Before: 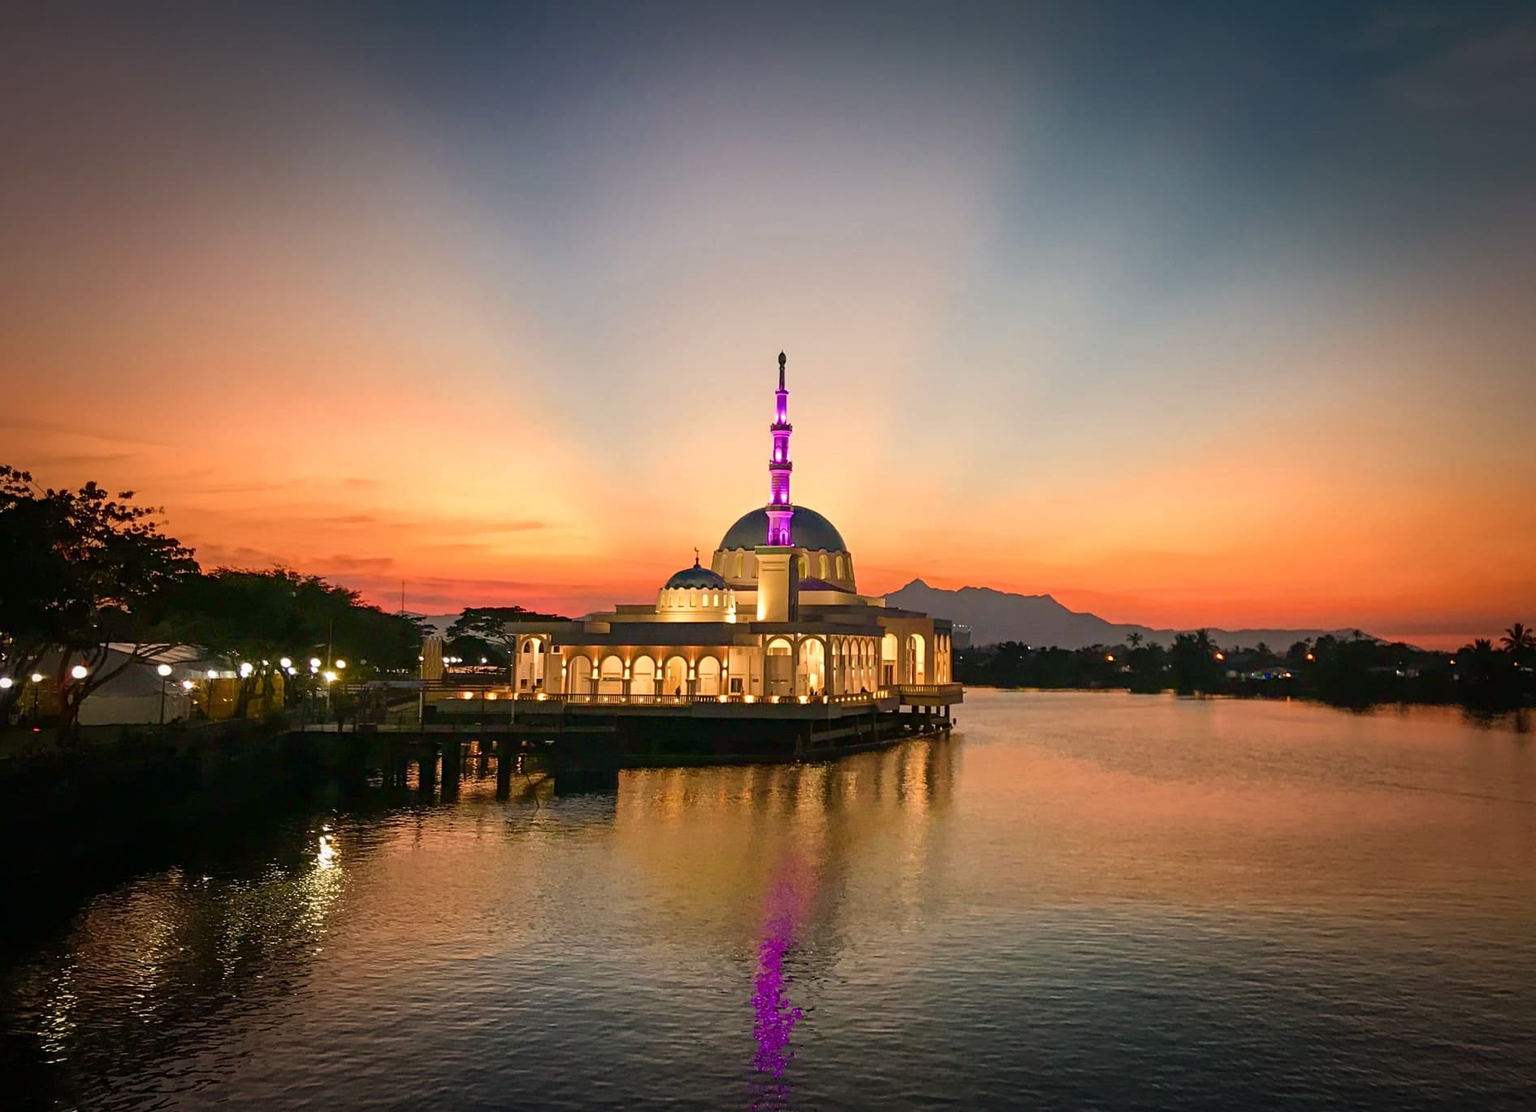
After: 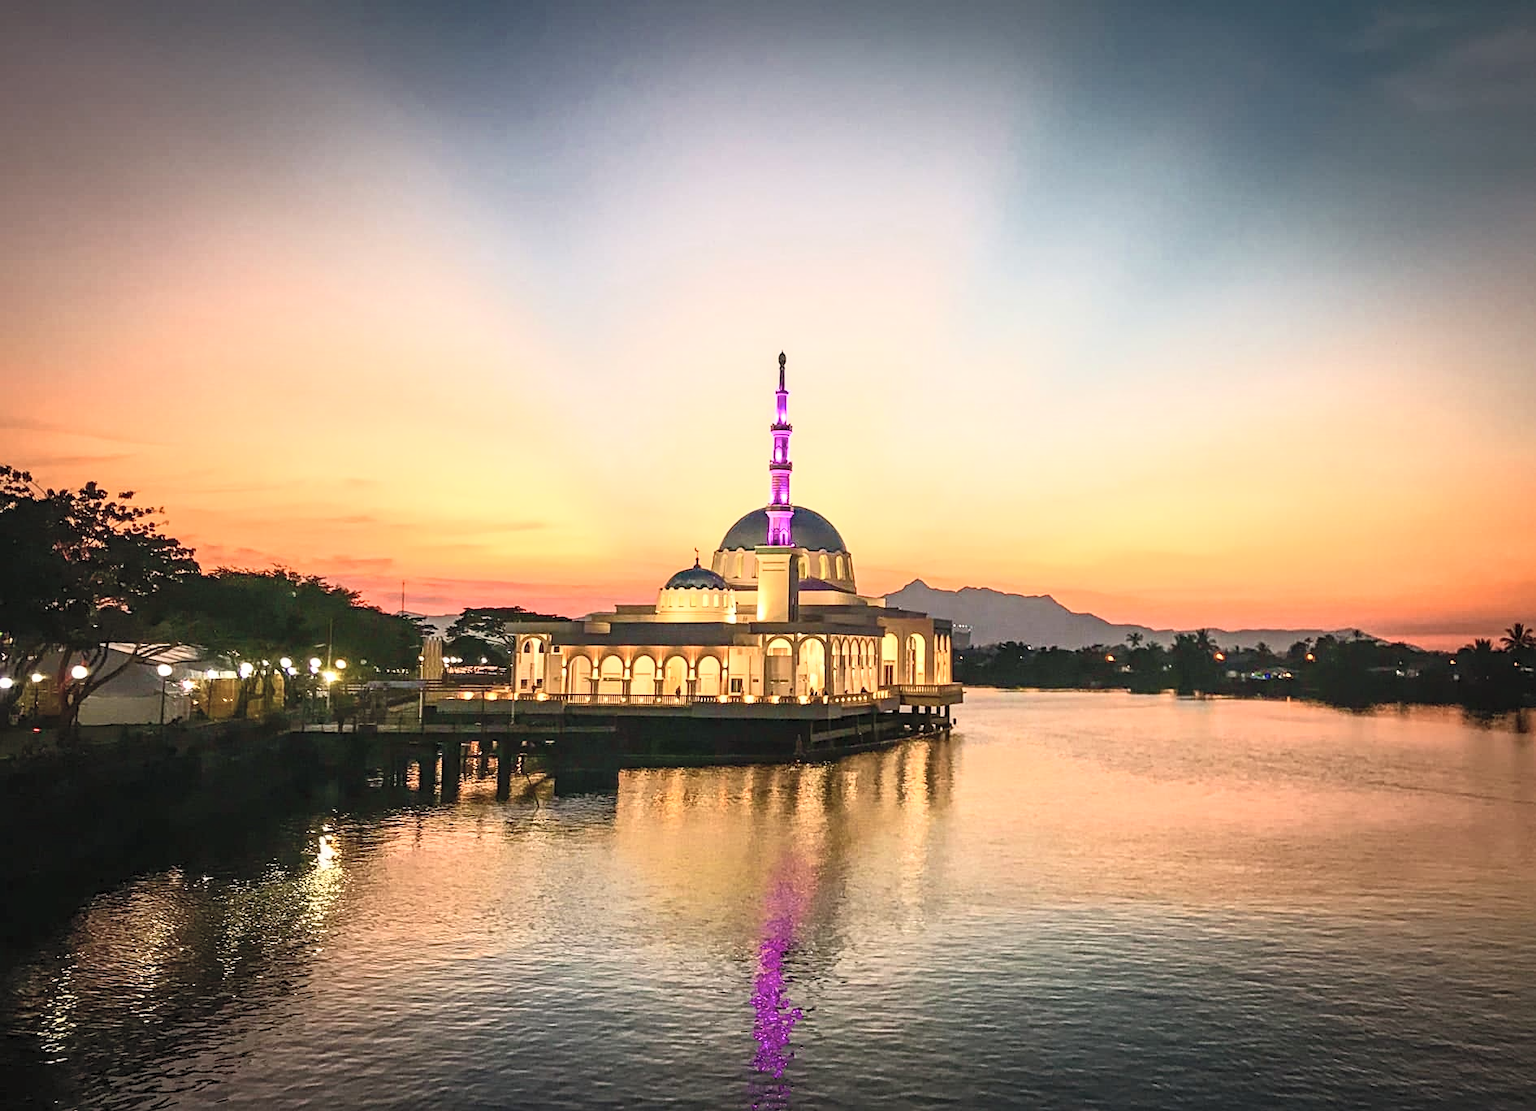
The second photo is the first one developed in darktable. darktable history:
local contrast: detail 130%
contrast brightness saturation: contrast 0.371, brightness 0.53
sharpen: amount 0.213
